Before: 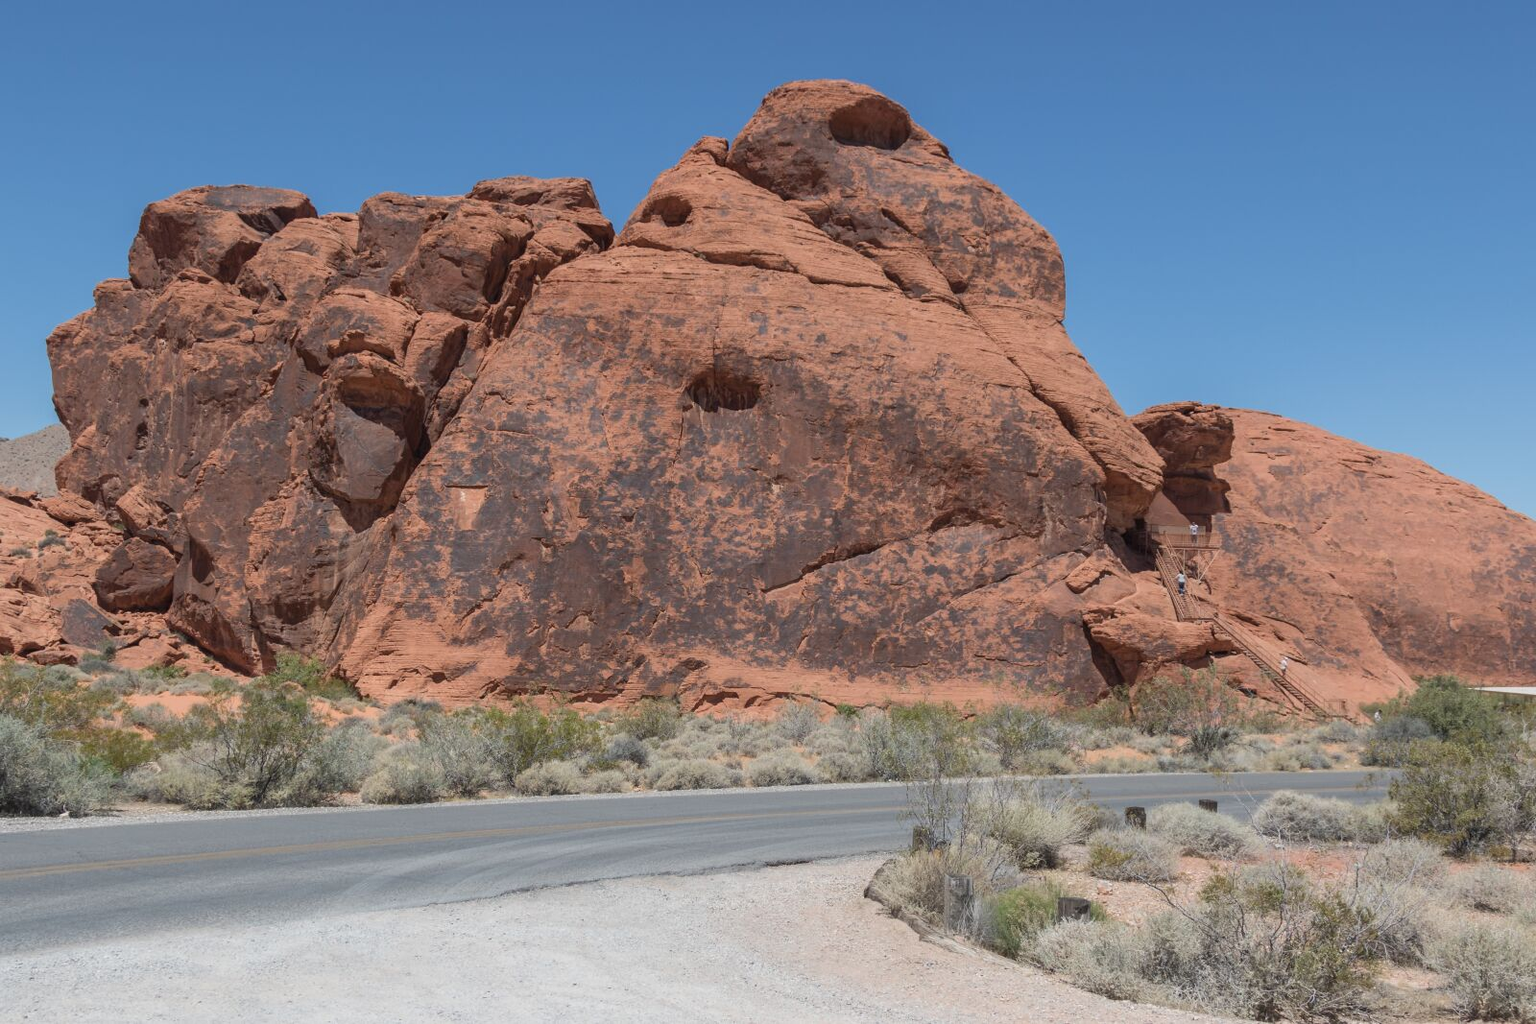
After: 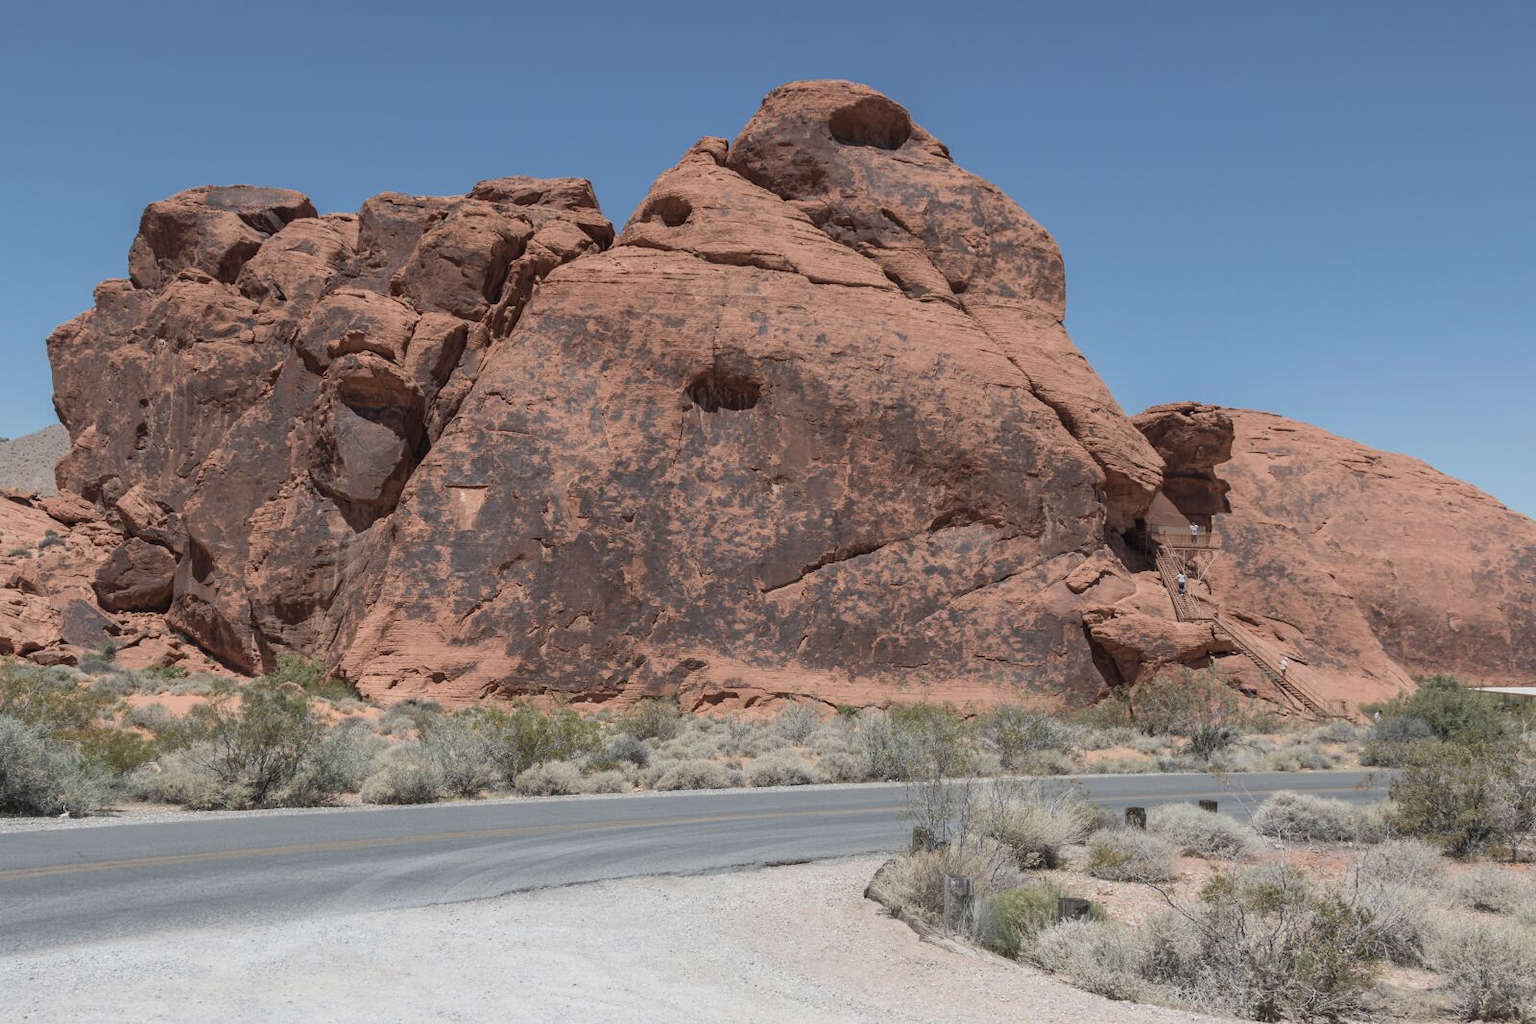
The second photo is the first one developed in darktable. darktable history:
contrast brightness saturation: contrast 0.064, brightness -0.009, saturation -0.213
